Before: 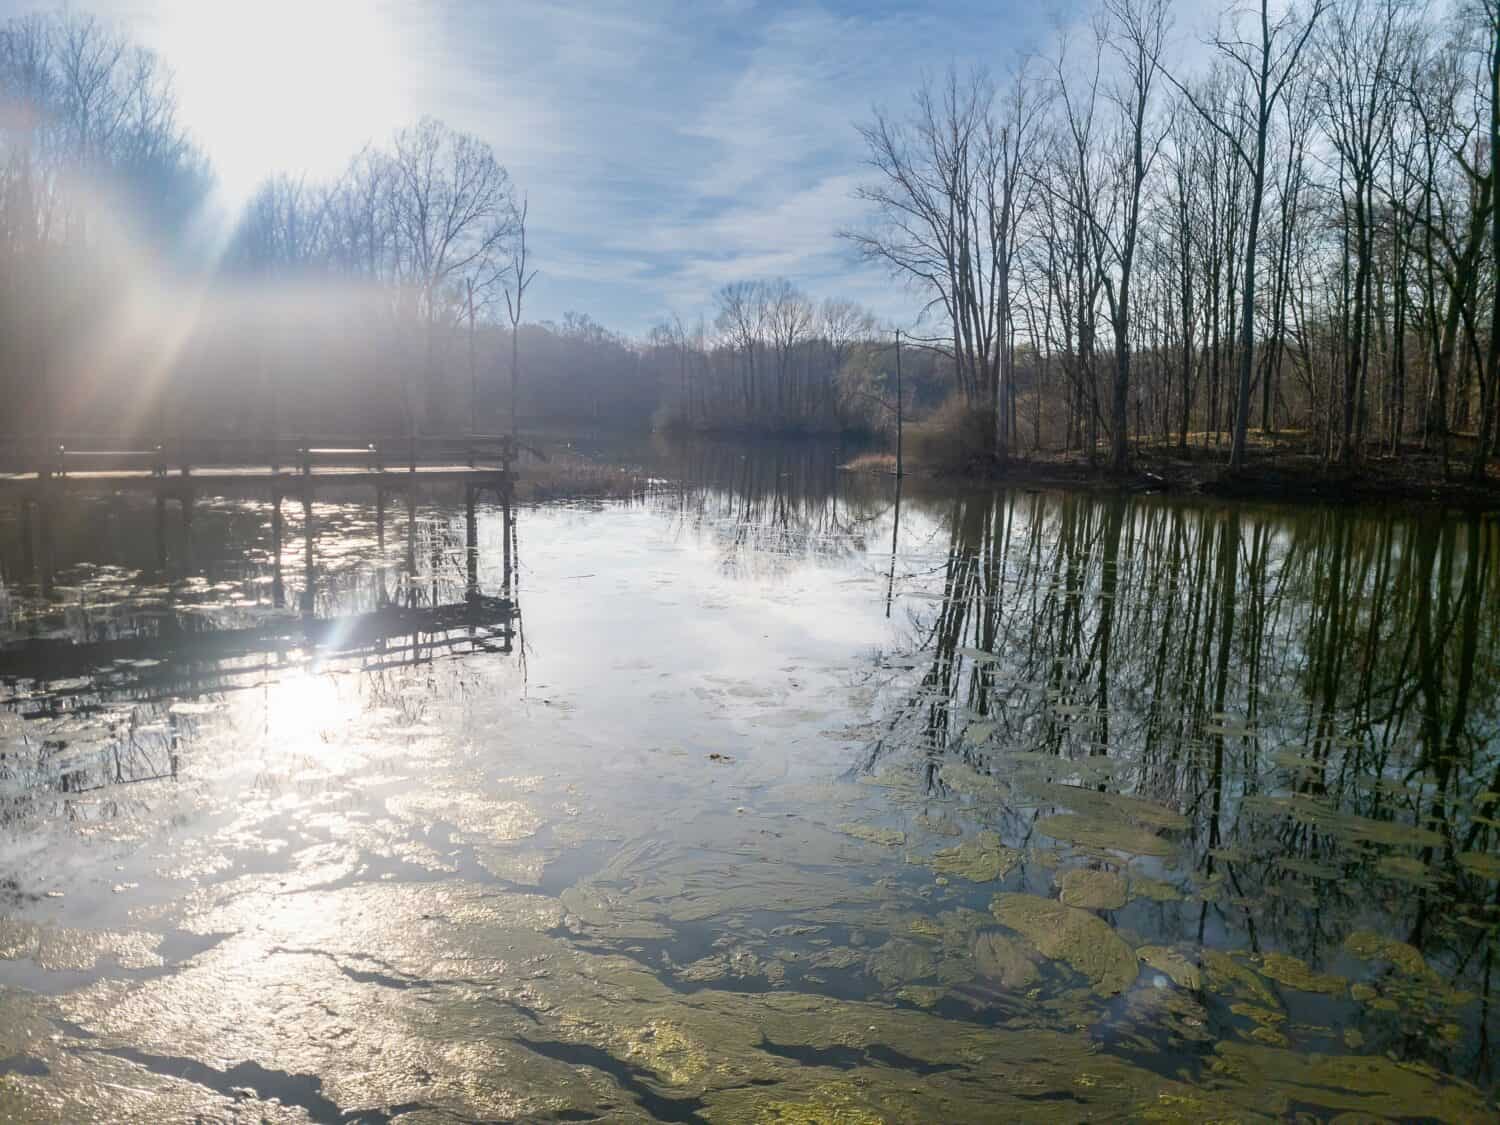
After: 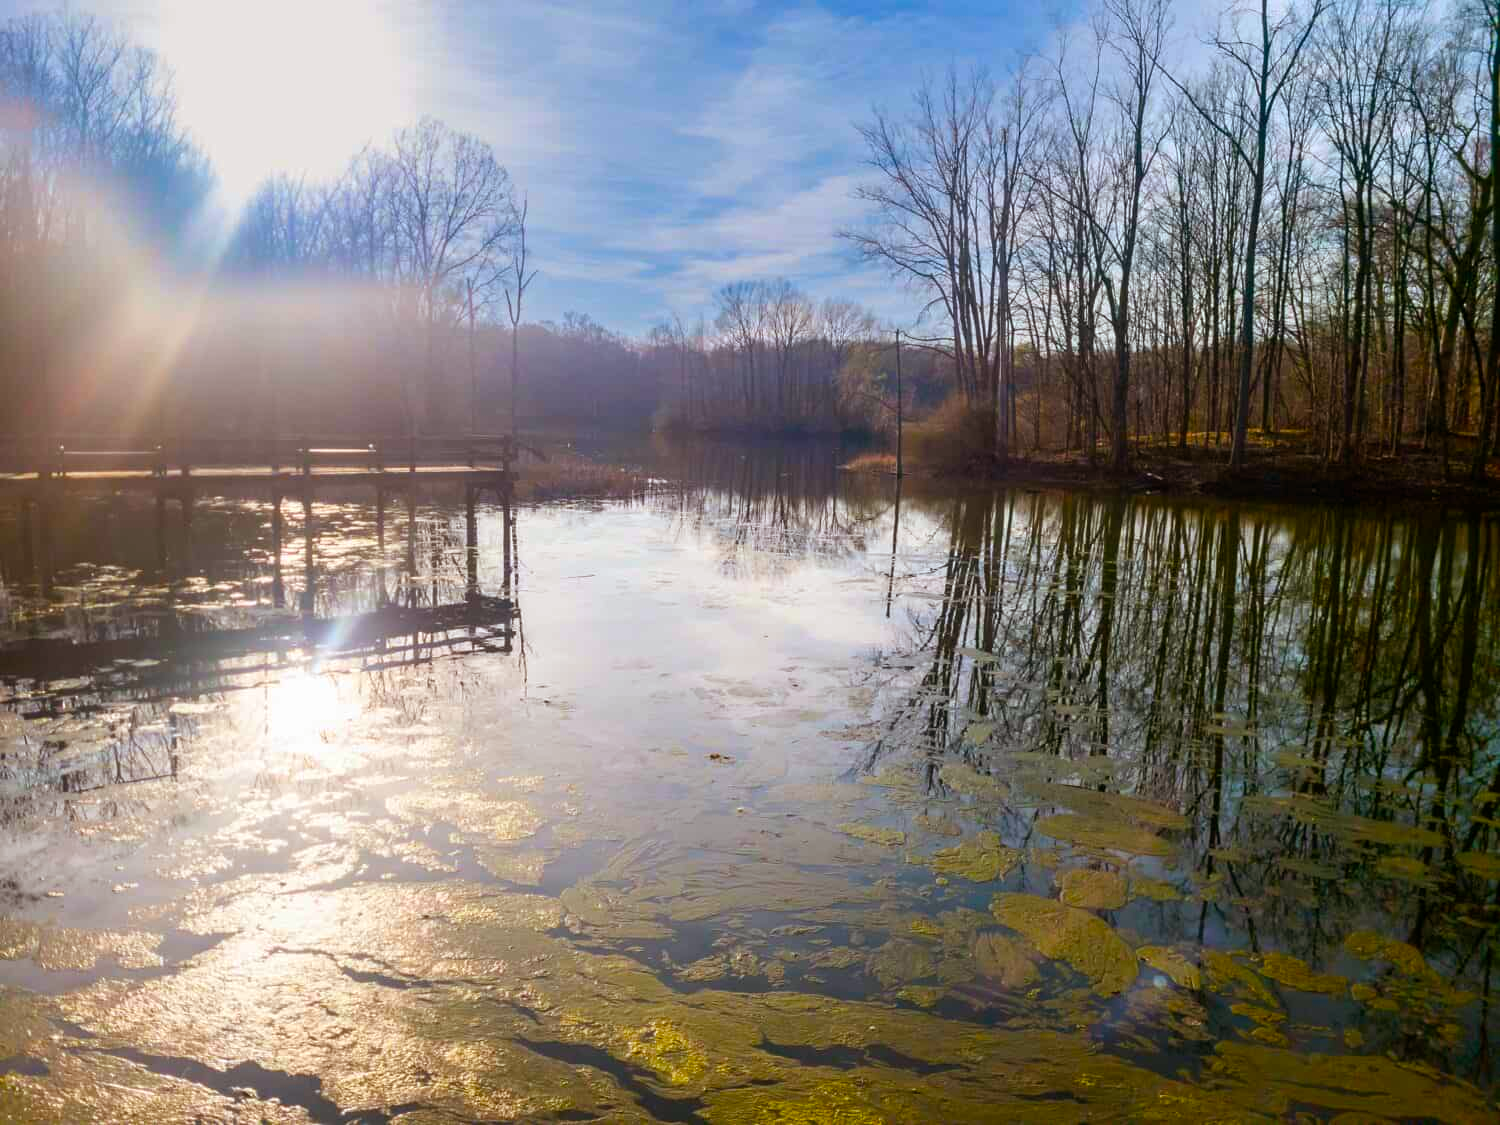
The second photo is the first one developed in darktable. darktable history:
rgb levels: mode RGB, independent channels, levels [[0, 0.5, 1], [0, 0.521, 1], [0, 0.536, 1]]
color balance rgb: linear chroma grading › global chroma 23.15%, perceptual saturation grading › global saturation 28.7%, perceptual saturation grading › mid-tones 12.04%, perceptual saturation grading › shadows 10.19%, global vibrance 22.22%
